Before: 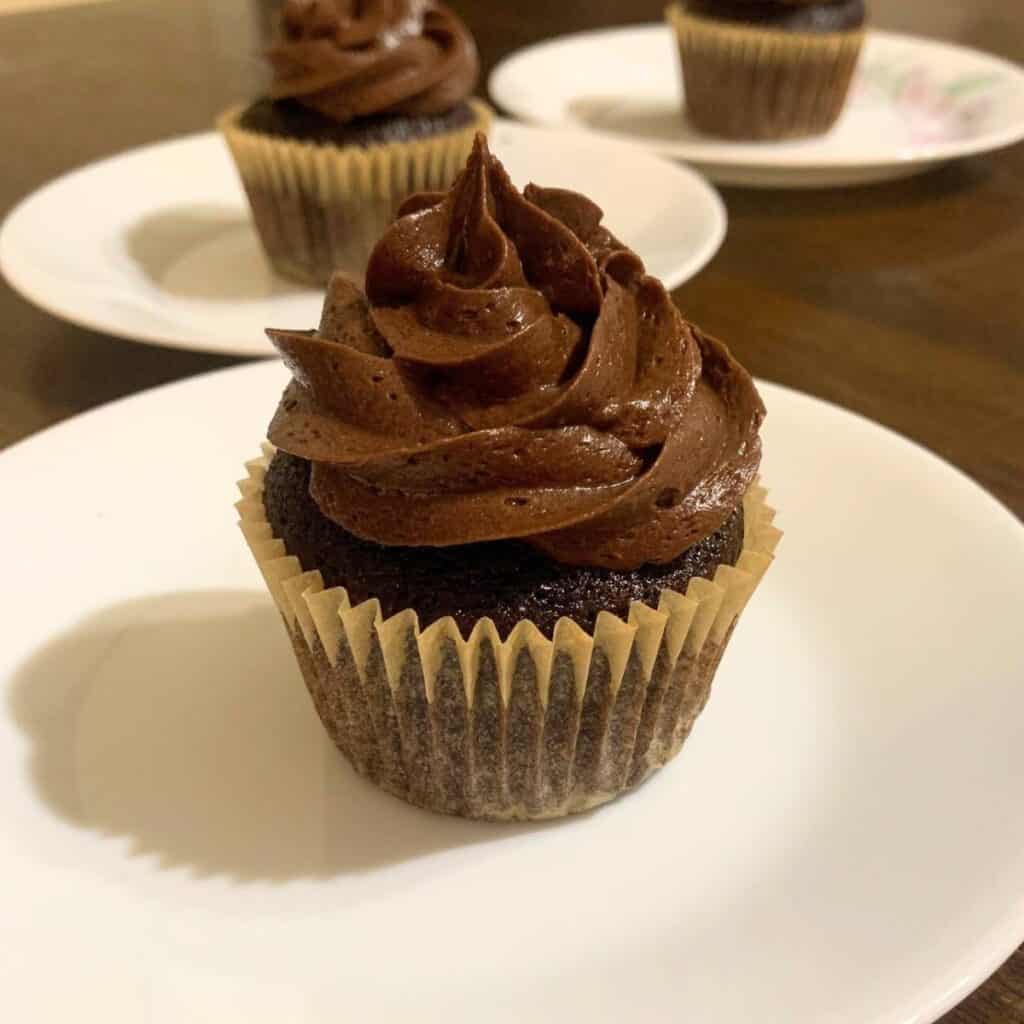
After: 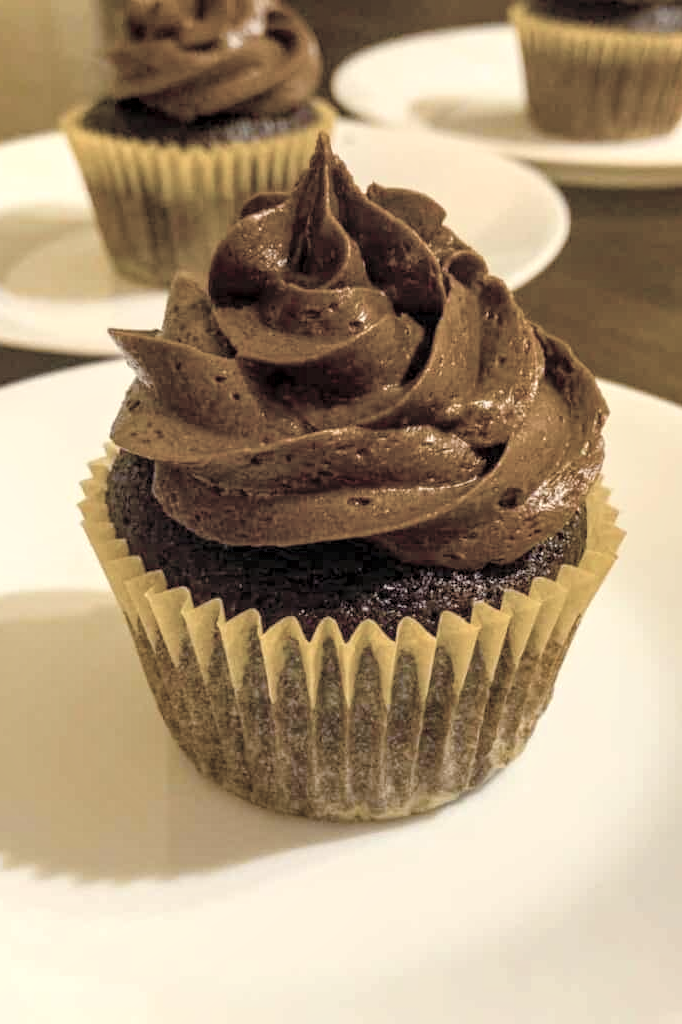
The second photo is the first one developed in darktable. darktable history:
crop: left 15.419%, right 17.922%
local contrast: on, module defaults
shadows and highlights: radius 127.44, shadows 30.27, highlights -30.99, low approximation 0.01, soften with gaussian
contrast brightness saturation: brightness 0.189, saturation -0.512
color balance rgb: shadows lift › chroma 3.057%, shadows lift › hue 280.23°, highlights gain › luminance 6.417%, highlights gain › chroma 2.534%, highlights gain › hue 87.18°, linear chroma grading › global chroma 14.487%, perceptual saturation grading › global saturation 36.263%, perceptual saturation grading › shadows 35.143%, global vibrance 20%
